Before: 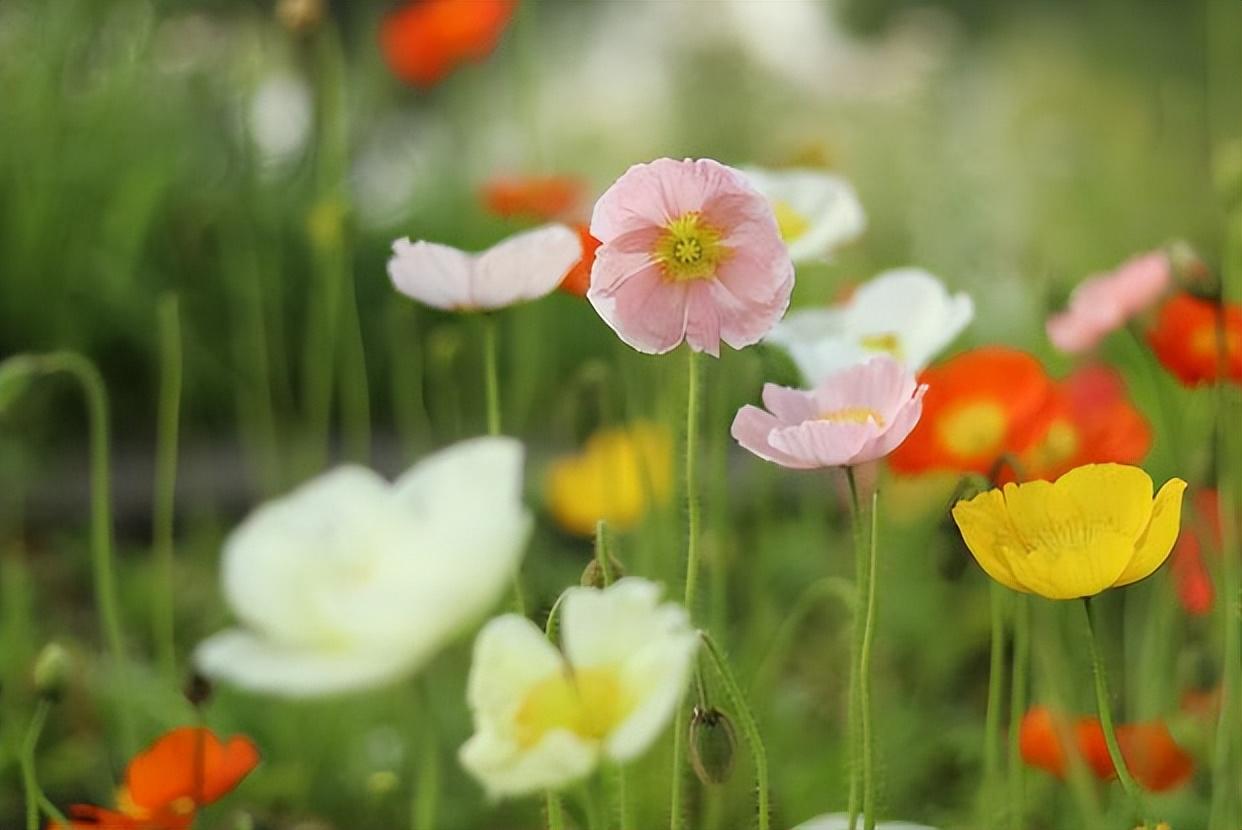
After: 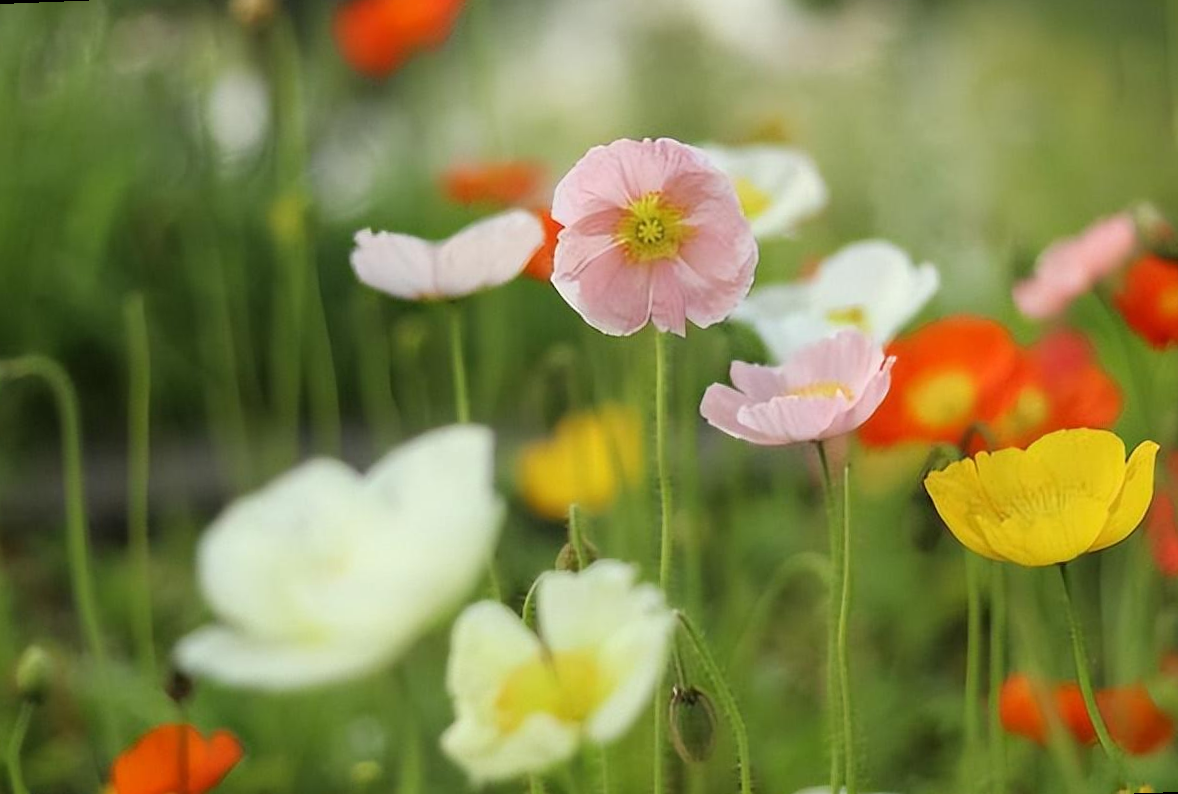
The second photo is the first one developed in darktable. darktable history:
crop and rotate: left 0.126%
rotate and perspective: rotation -2.12°, lens shift (vertical) 0.009, lens shift (horizontal) -0.008, automatic cropping original format, crop left 0.036, crop right 0.964, crop top 0.05, crop bottom 0.959
